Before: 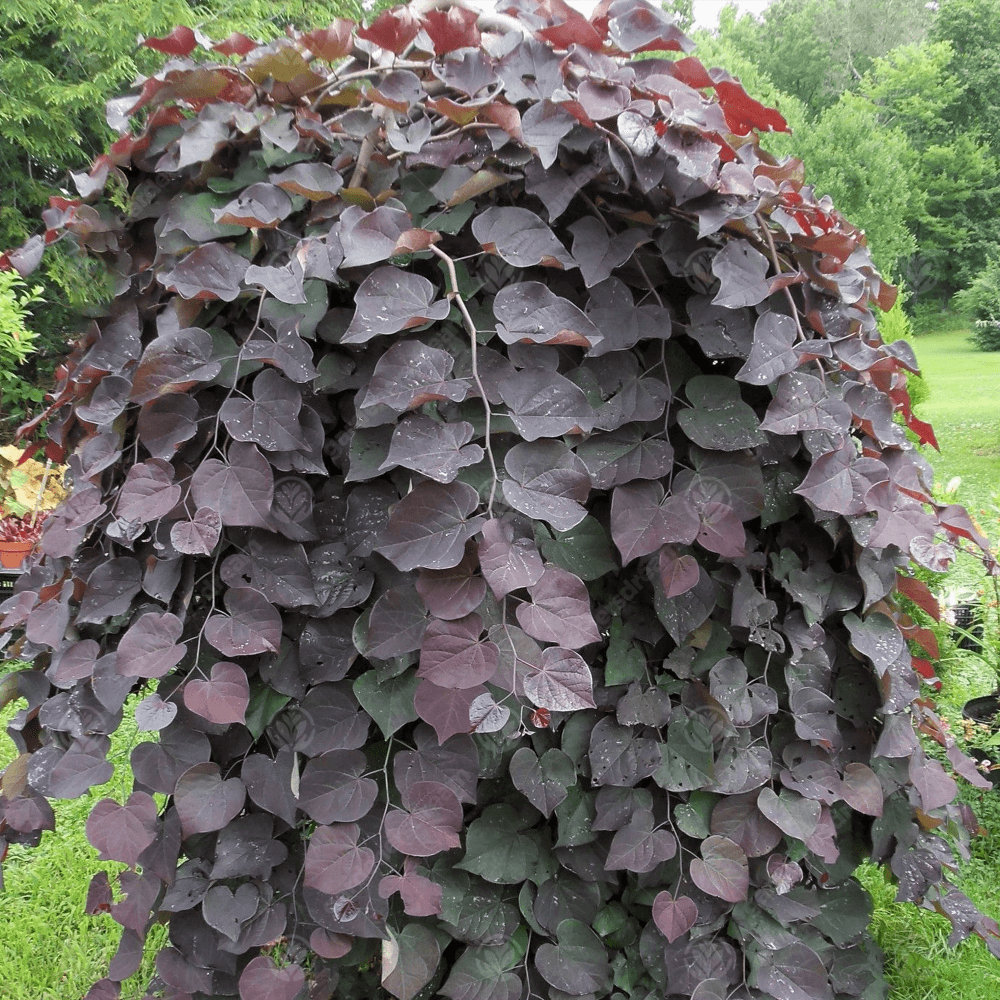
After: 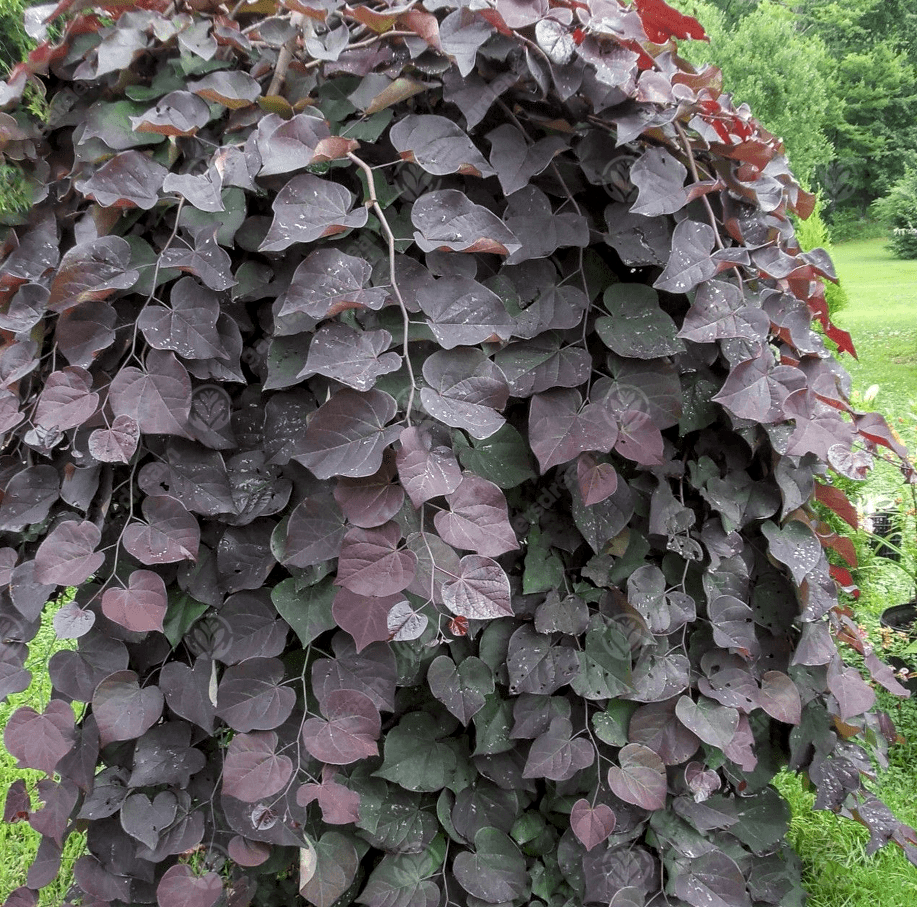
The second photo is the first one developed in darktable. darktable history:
crop and rotate: left 8.262%, top 9.226%
local contrast: on, module defaults
